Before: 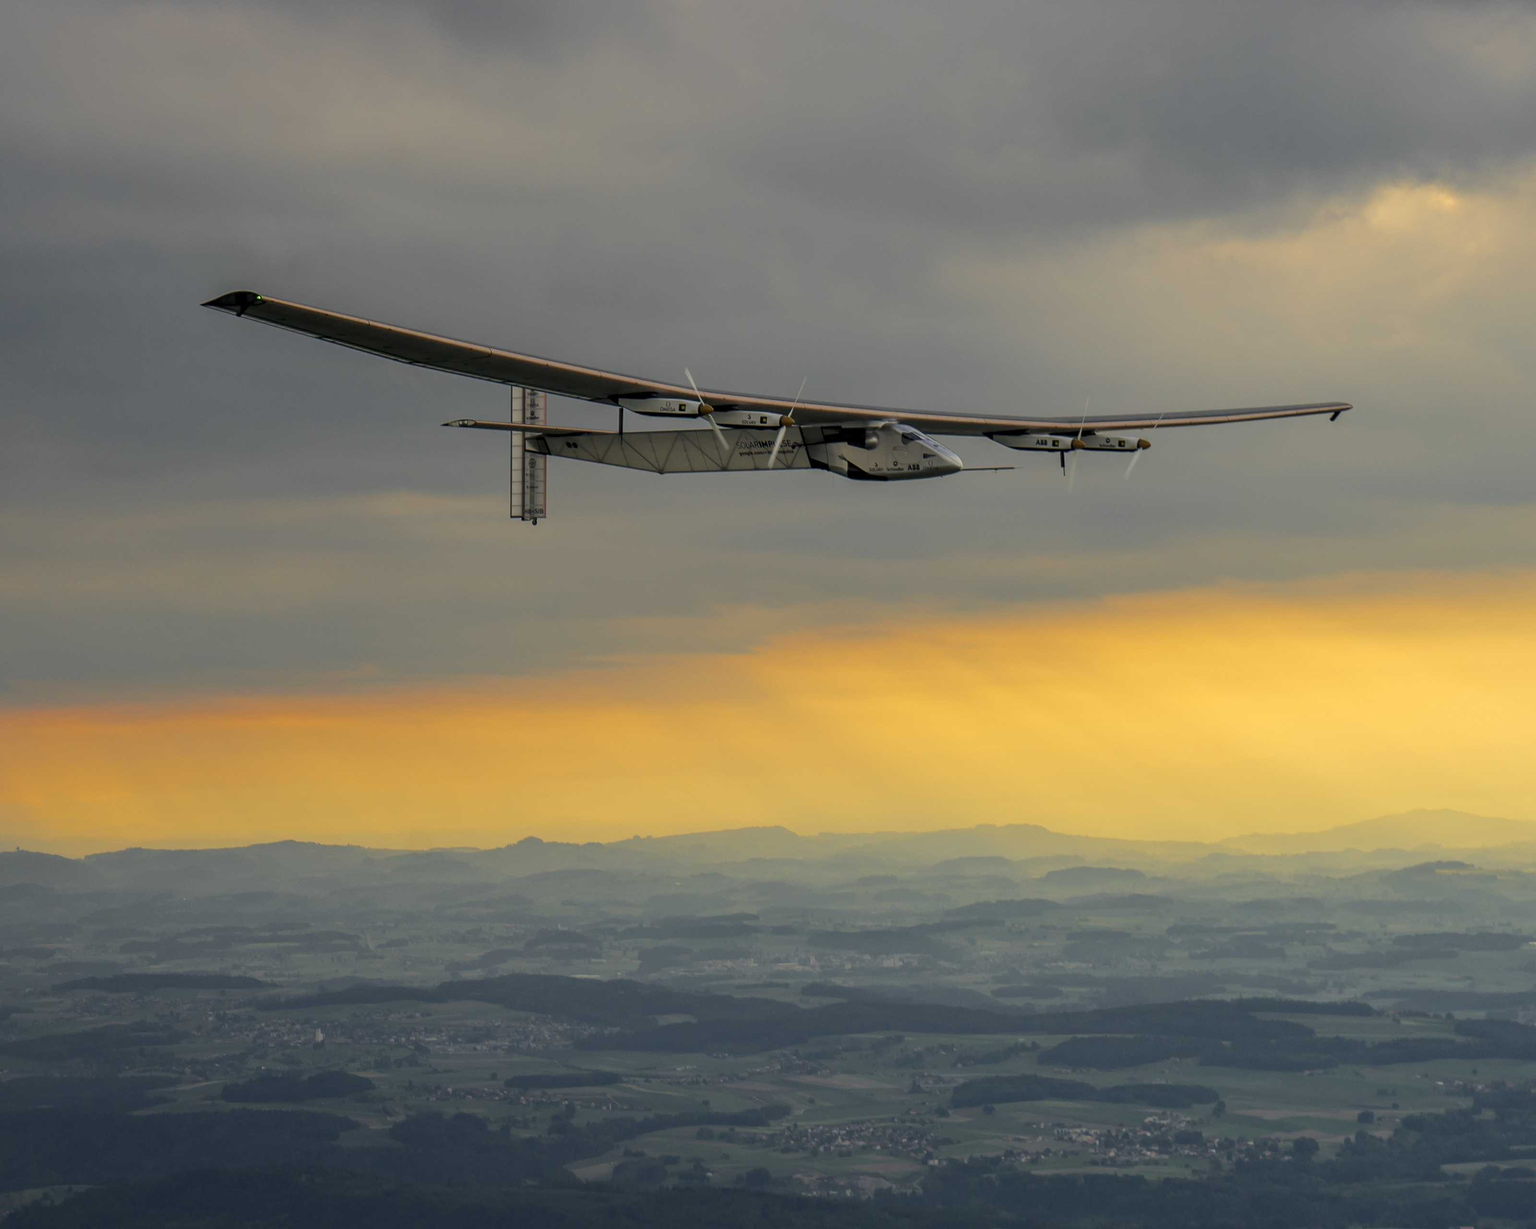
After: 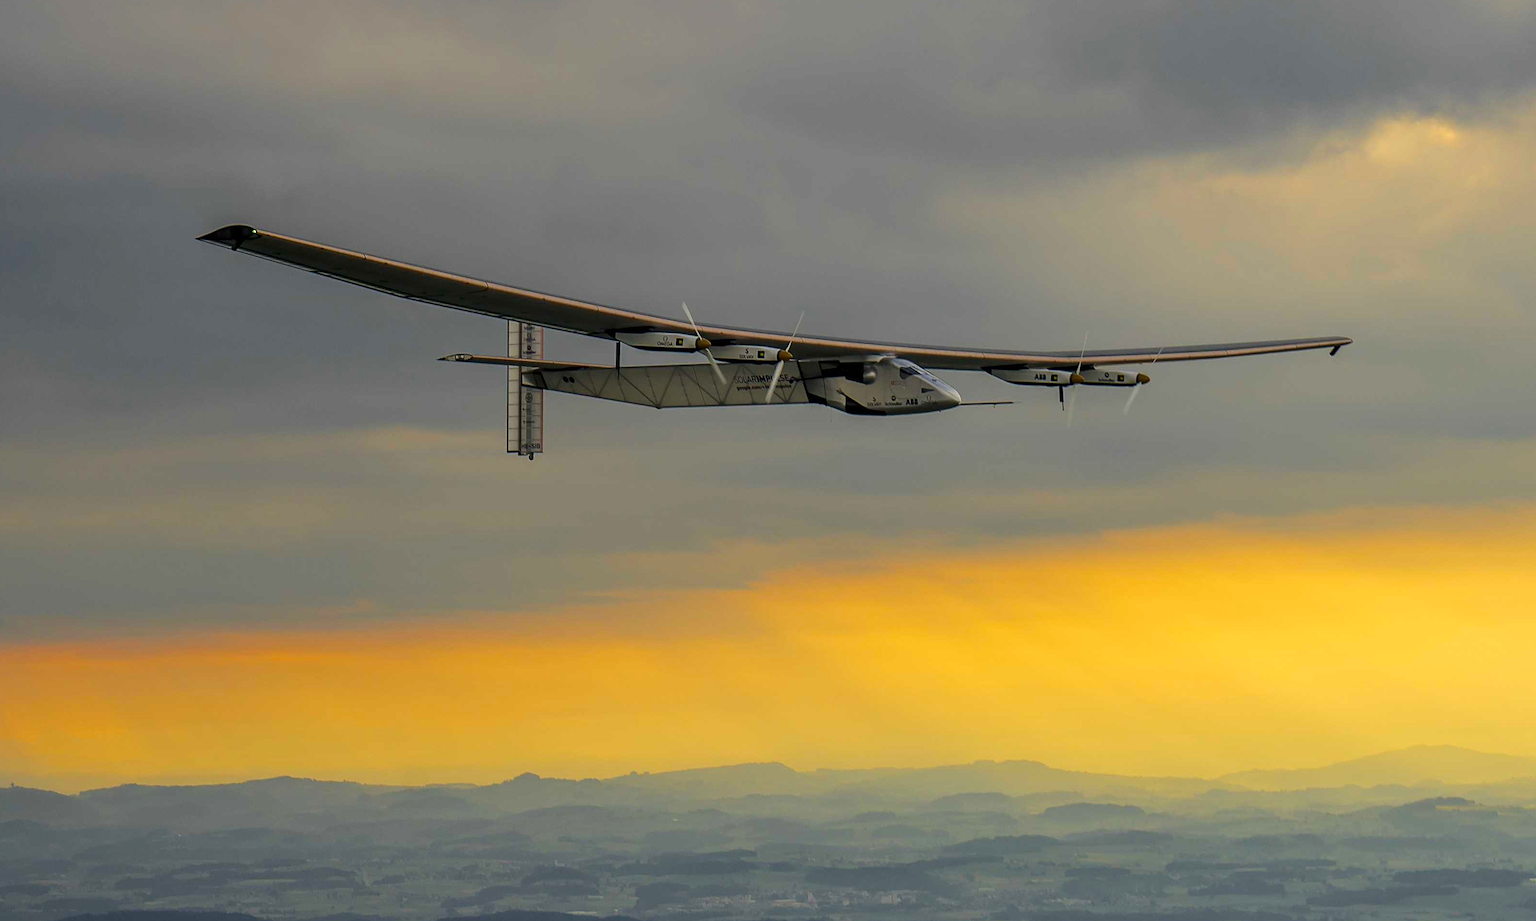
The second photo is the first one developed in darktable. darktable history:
sharpen: on, module defaults
contrast brightness saturation: contrast 0.09, saturation 0.28
crop: left 0.387%, top 5.469%, bottom 19.809%
